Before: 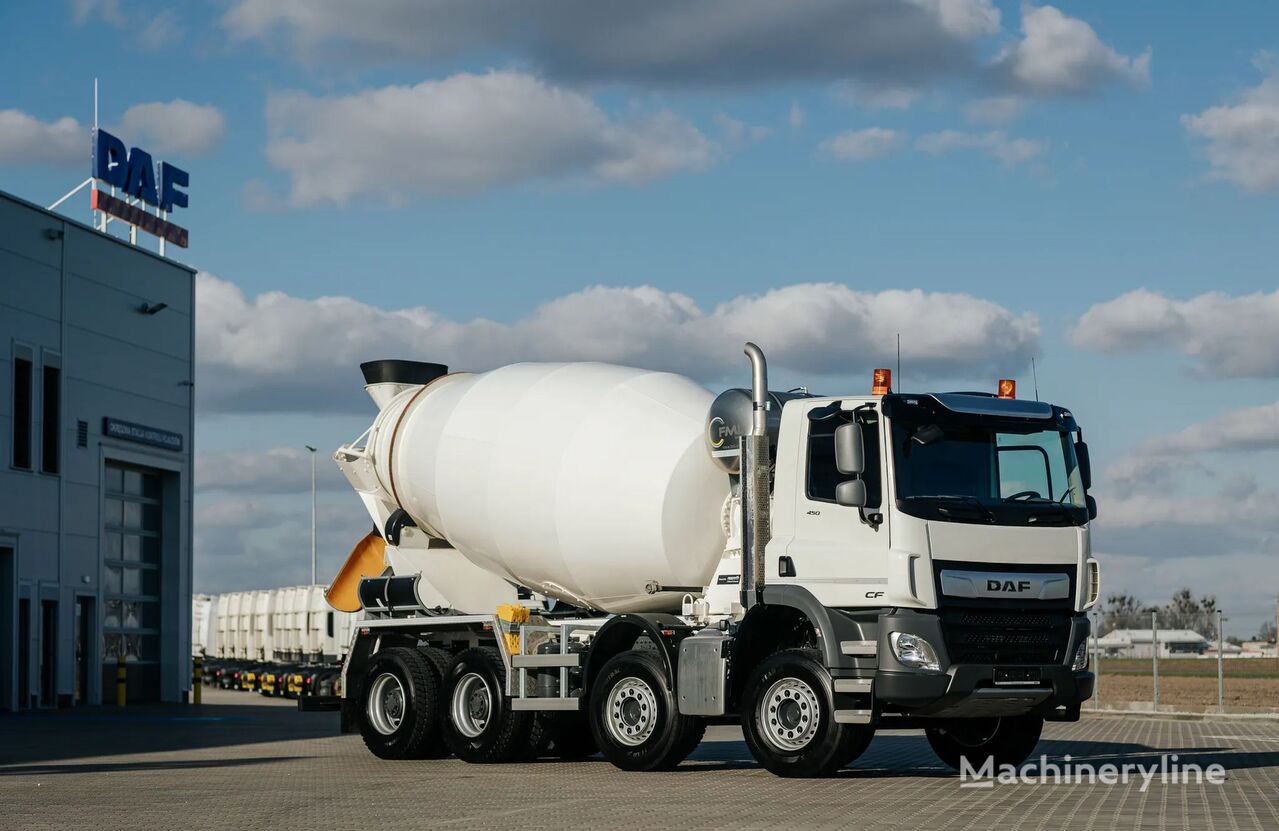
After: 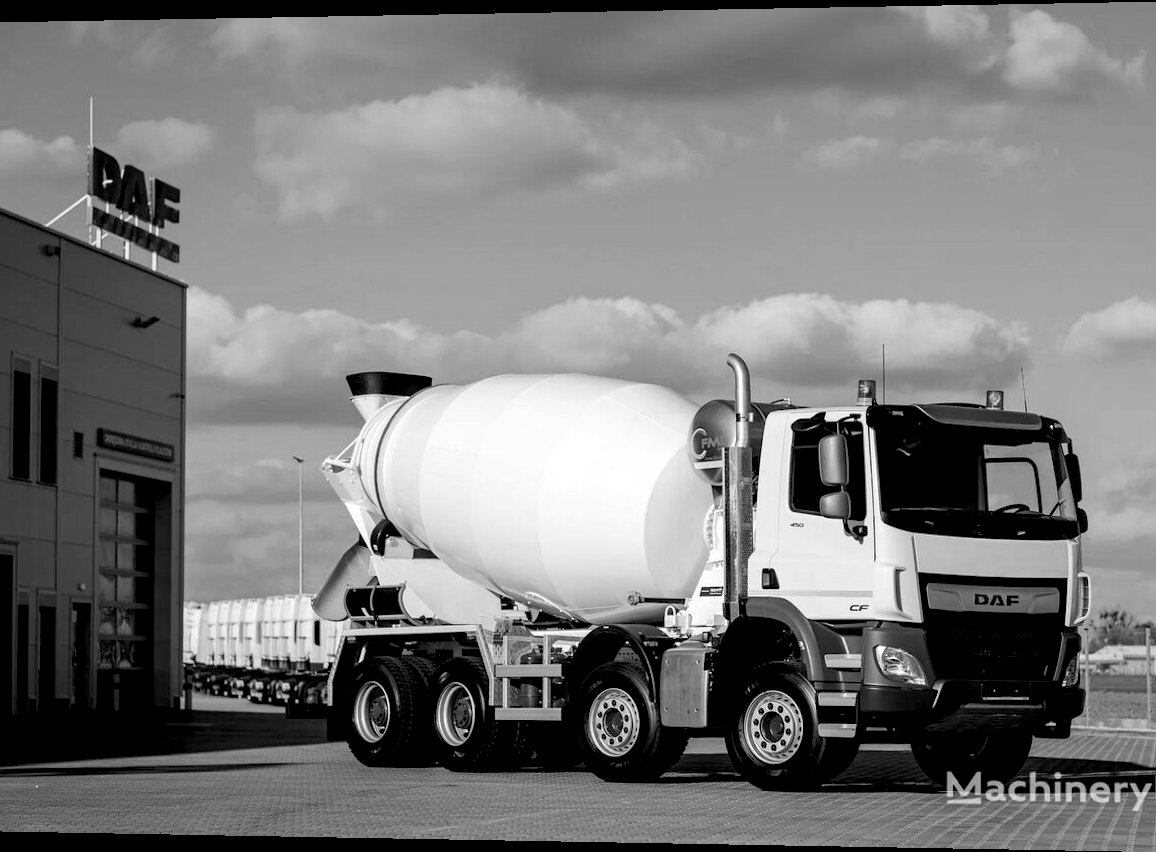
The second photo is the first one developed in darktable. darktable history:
crop: right 9.509%, bottom 0.031%
rotate and perspective: lens shift (horizontal) -0.055, automatic cropping off
tone curve: curves: ch0 [(0, 0) (0.003, 0.003) (0.011, 0.011) (0.025, 0.025) (0.044, 0.044) (0.069, 0.069) (0.1, 0.099) (0.136, 0.135) (0.177, 0.176) (0.224, 0.223) (0.277, 0.275) (0.335, 0.333) (0.399, 0.396) (0.468, 0.465) (0.543, 0.541) (0.623, 0.622) (0.709, 0.708) (0.801, 0.8) (0.898, 0.897) (1, 1)], preserve colors none
rgb curve: curves: ch2 [(0, 0) (0.567, 0.512) (1, 1)], mode RGB, independent channels
white balance: red 1, blue 1
velvia: on, module defaults
monochrome: on, module defaults
rgb levels: levels [[0.01, 0.419, 0.839], [0, 0.5, 1], [0, 0.5, 1]]
